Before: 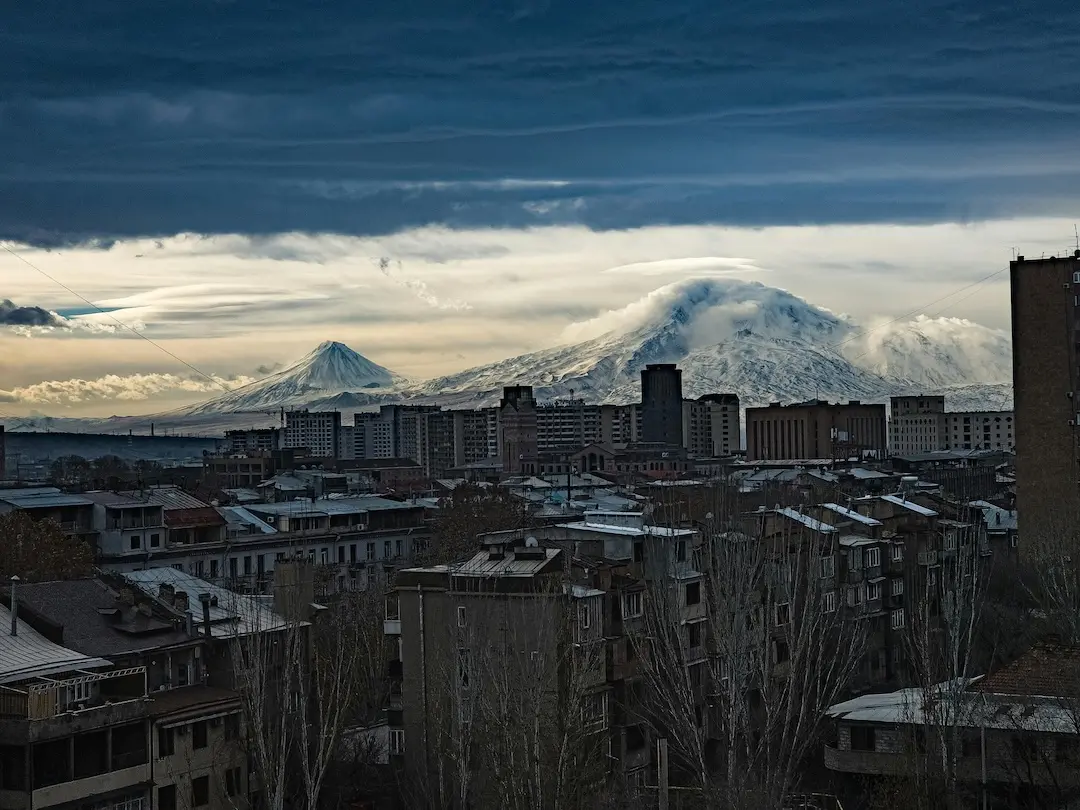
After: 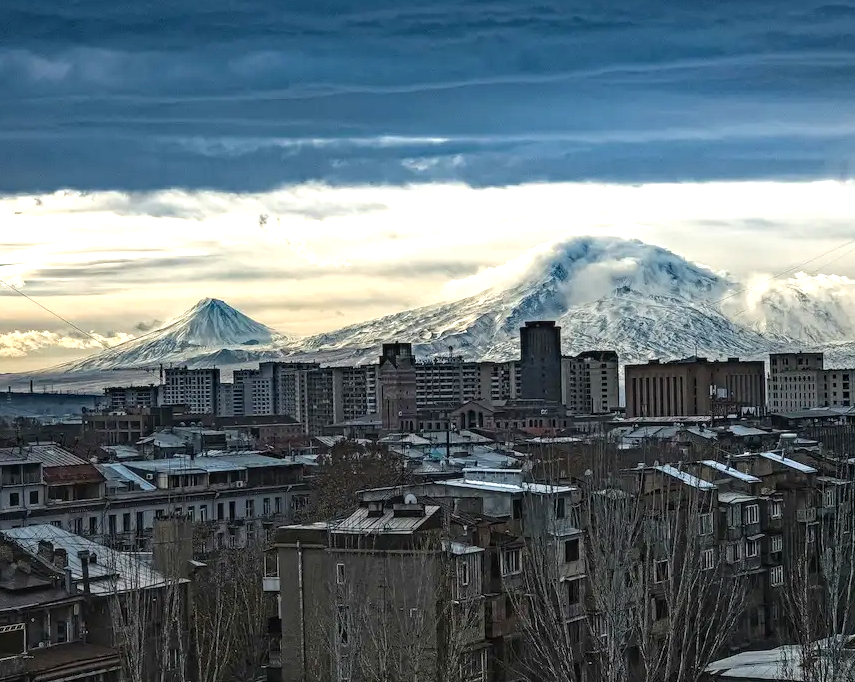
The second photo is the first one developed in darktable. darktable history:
exposure: exposure 0.785 EV, compensate highlight preservation false
local contrast: on, module defaults
crop: left 11.225%, top 5.381%, right 9.565%, bottom 10.314%
